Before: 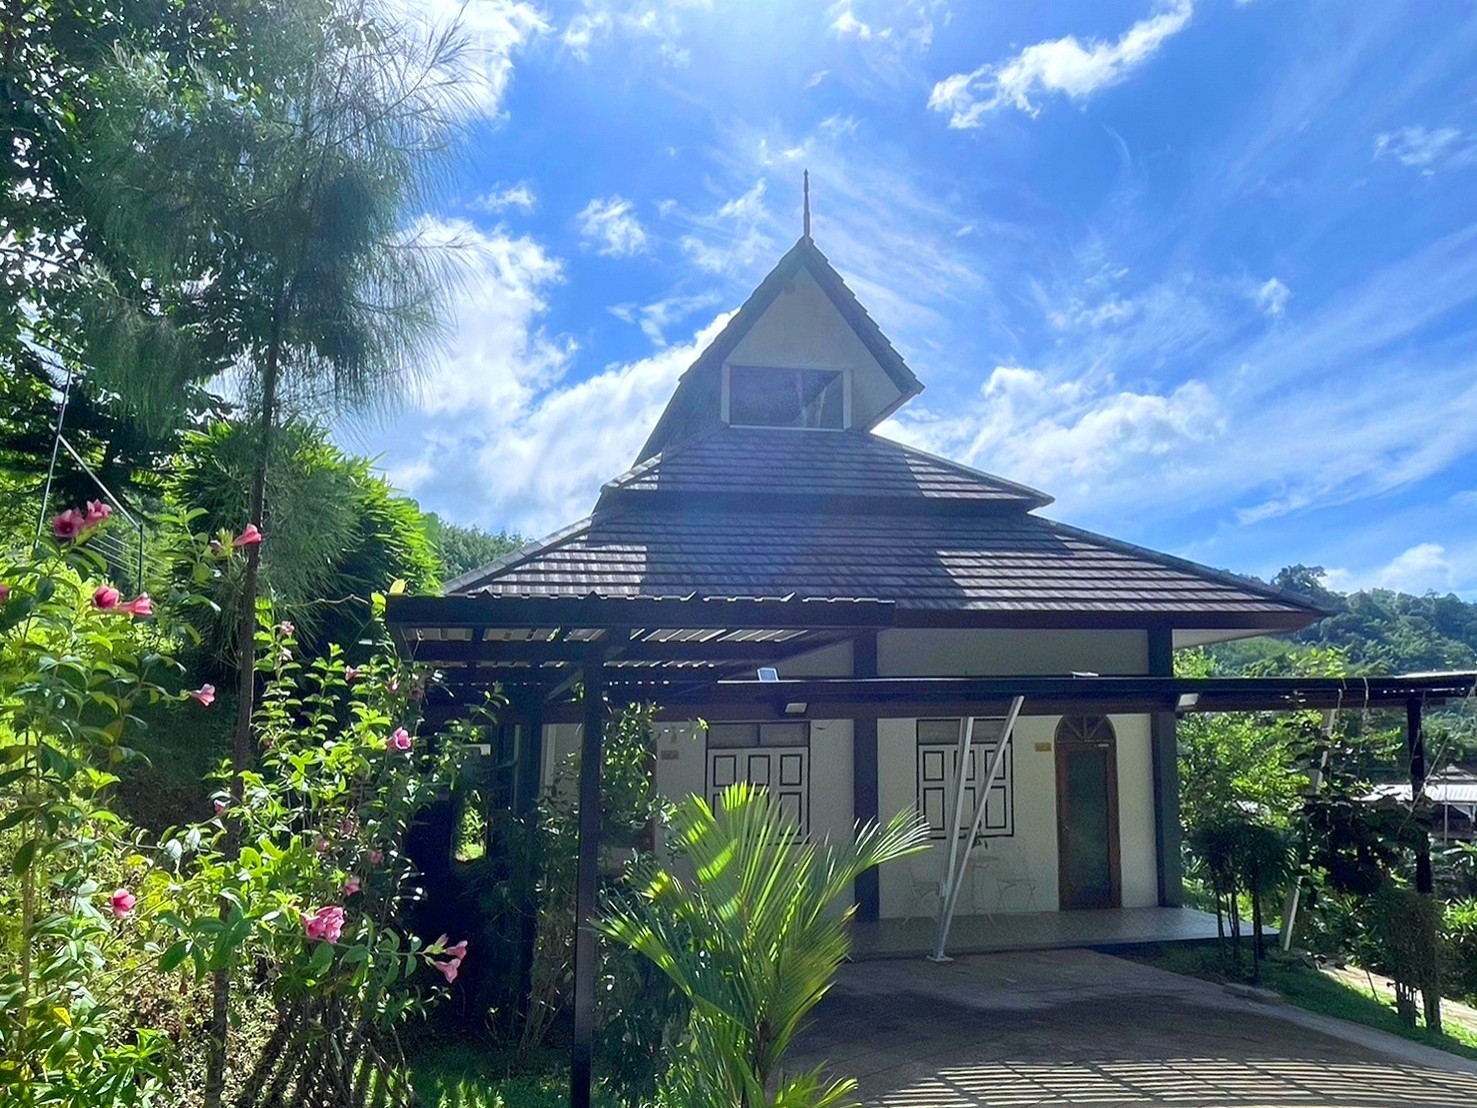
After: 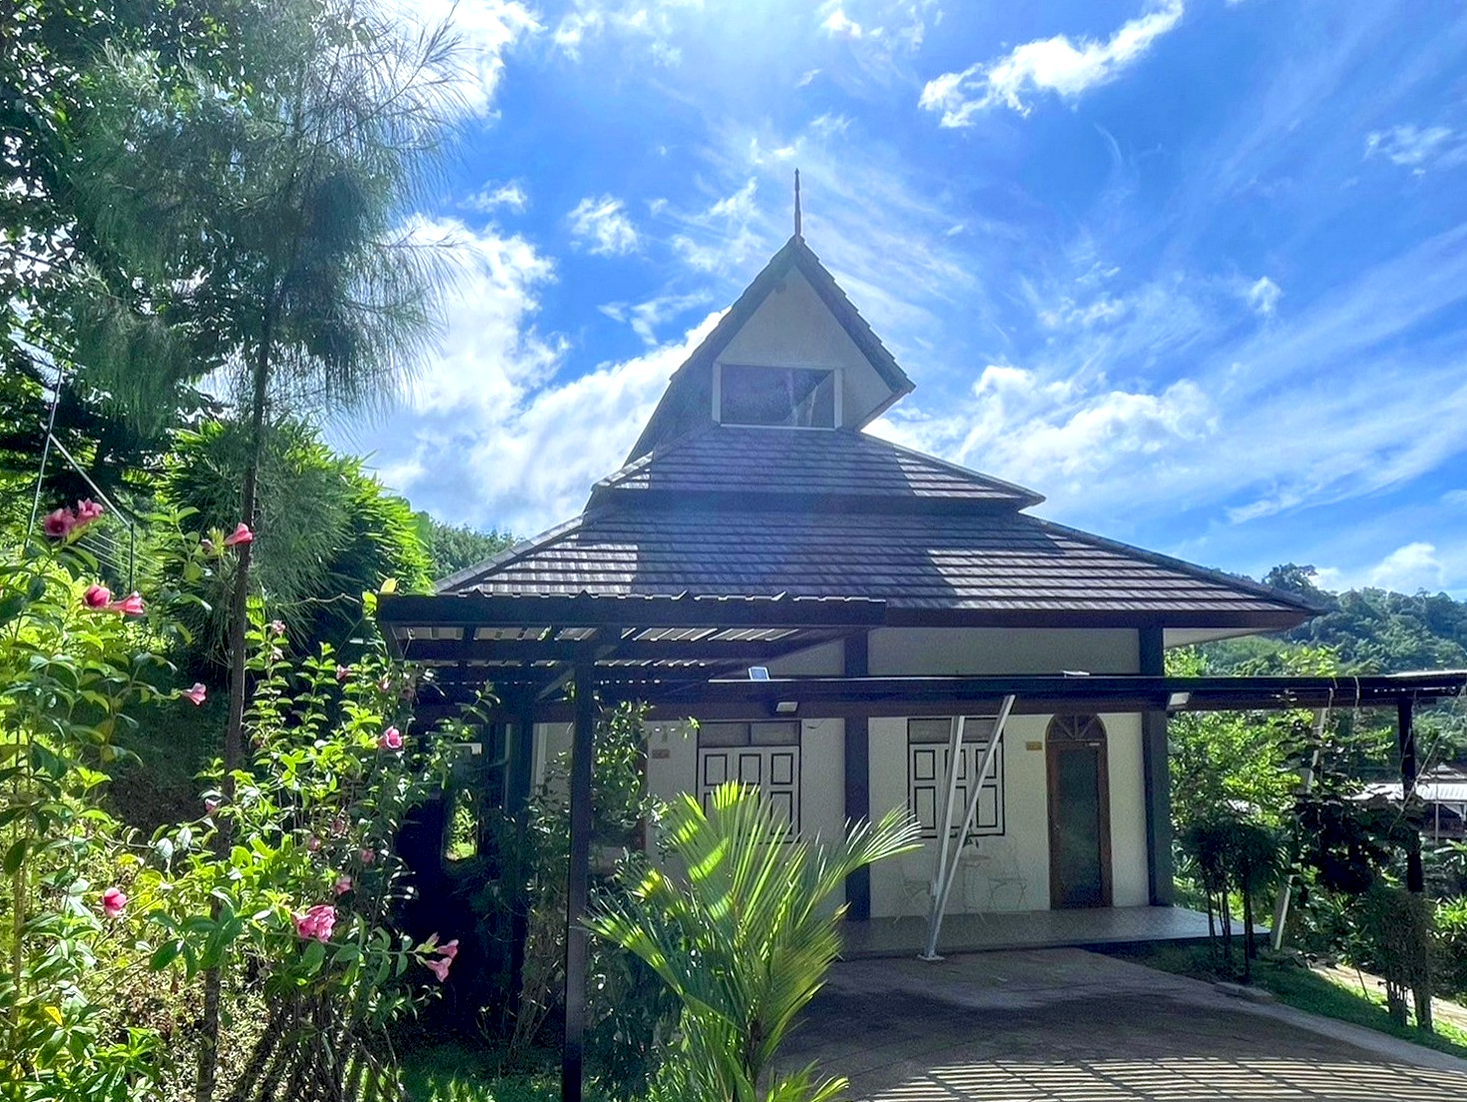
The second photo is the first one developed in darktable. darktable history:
crop and rotate: left 0.614%, top 0.179%, bottom 0.309%
exposure: black level correction 0.002, exposure 0.15 EV, compensate highlight preservation false
local contrast: on, module defaults
